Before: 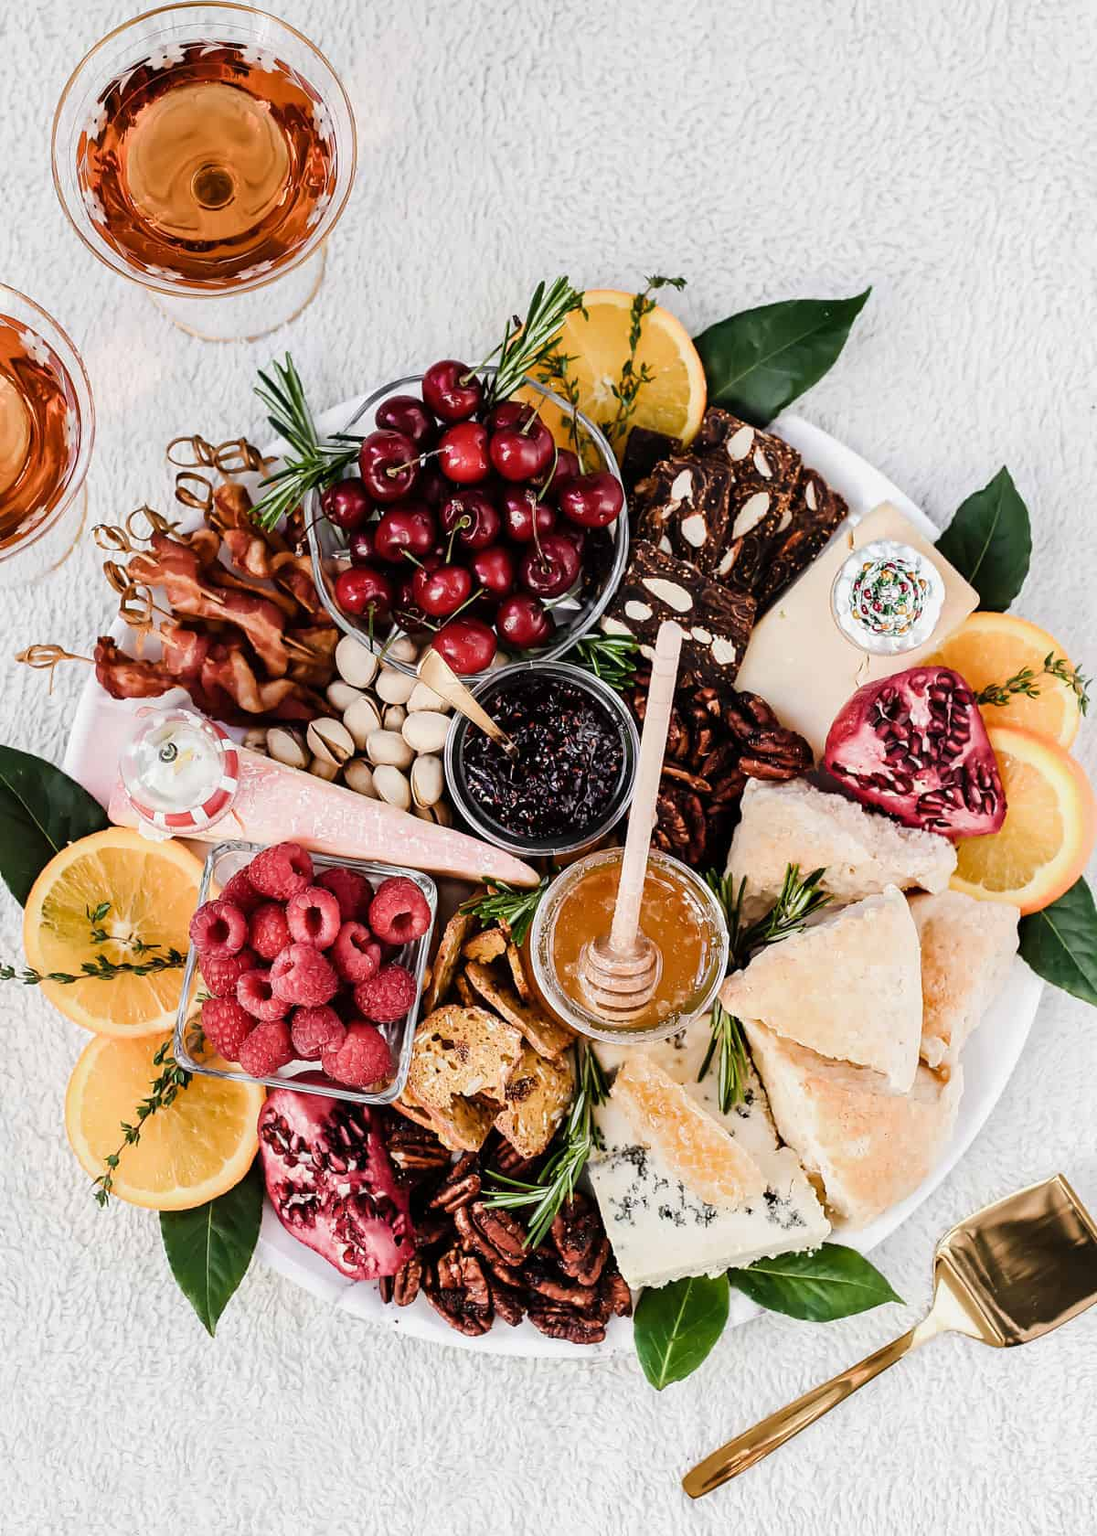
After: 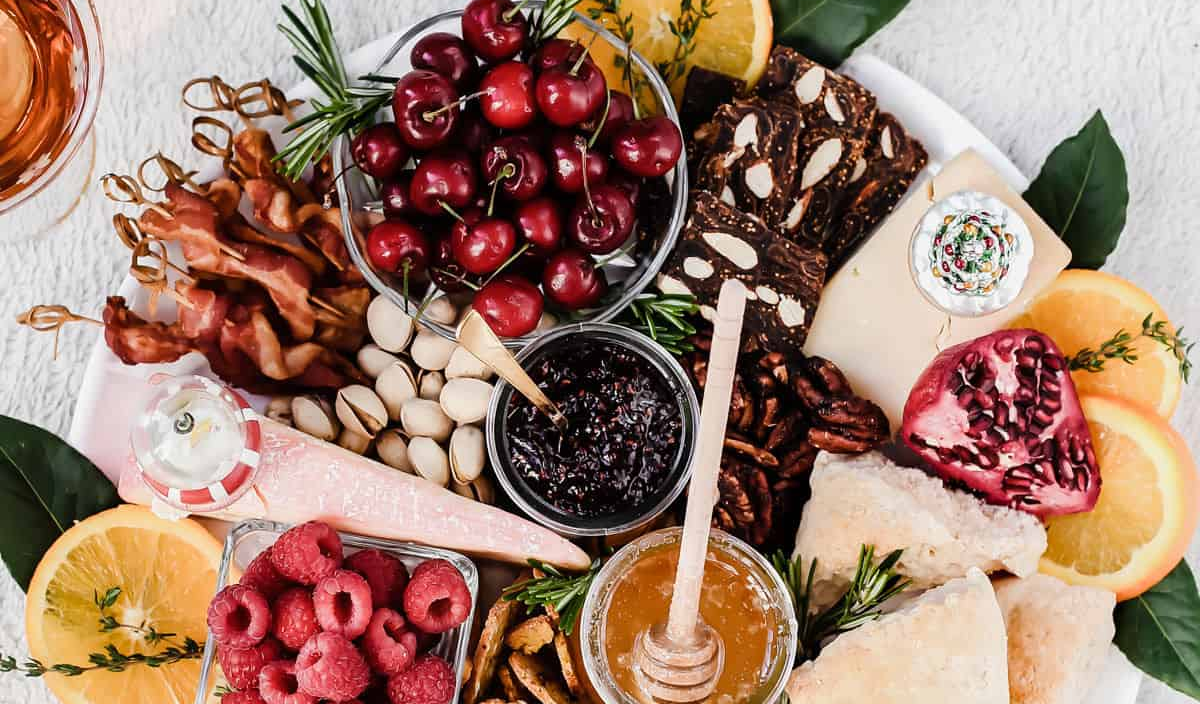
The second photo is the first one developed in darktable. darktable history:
base curve: curves: ch0 [(0, 0) (0.989, 0.992)], preserve colors none
crop and rotate: top 23.813%, bottom 34.275%
